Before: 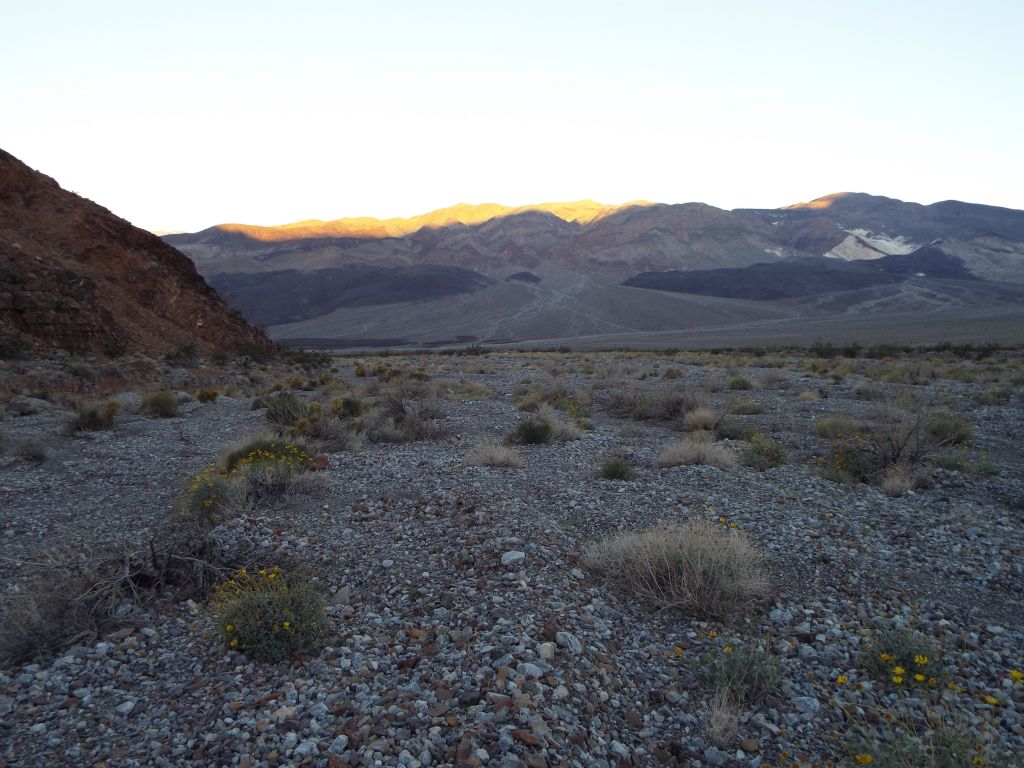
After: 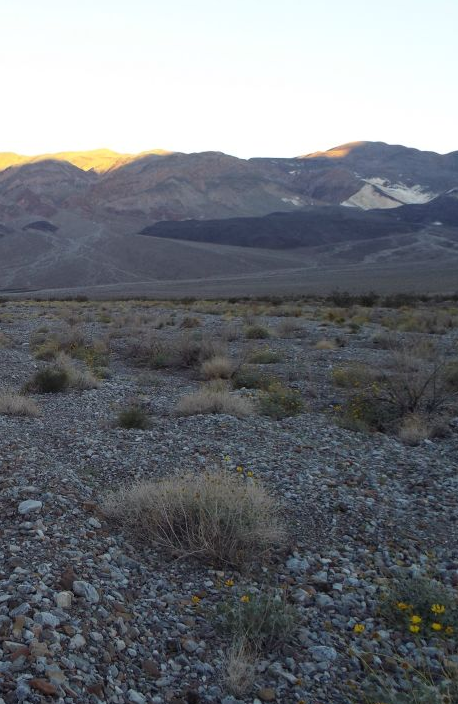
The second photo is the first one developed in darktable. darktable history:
crop: left 47.252%, top 6.67%, right 8.018%
